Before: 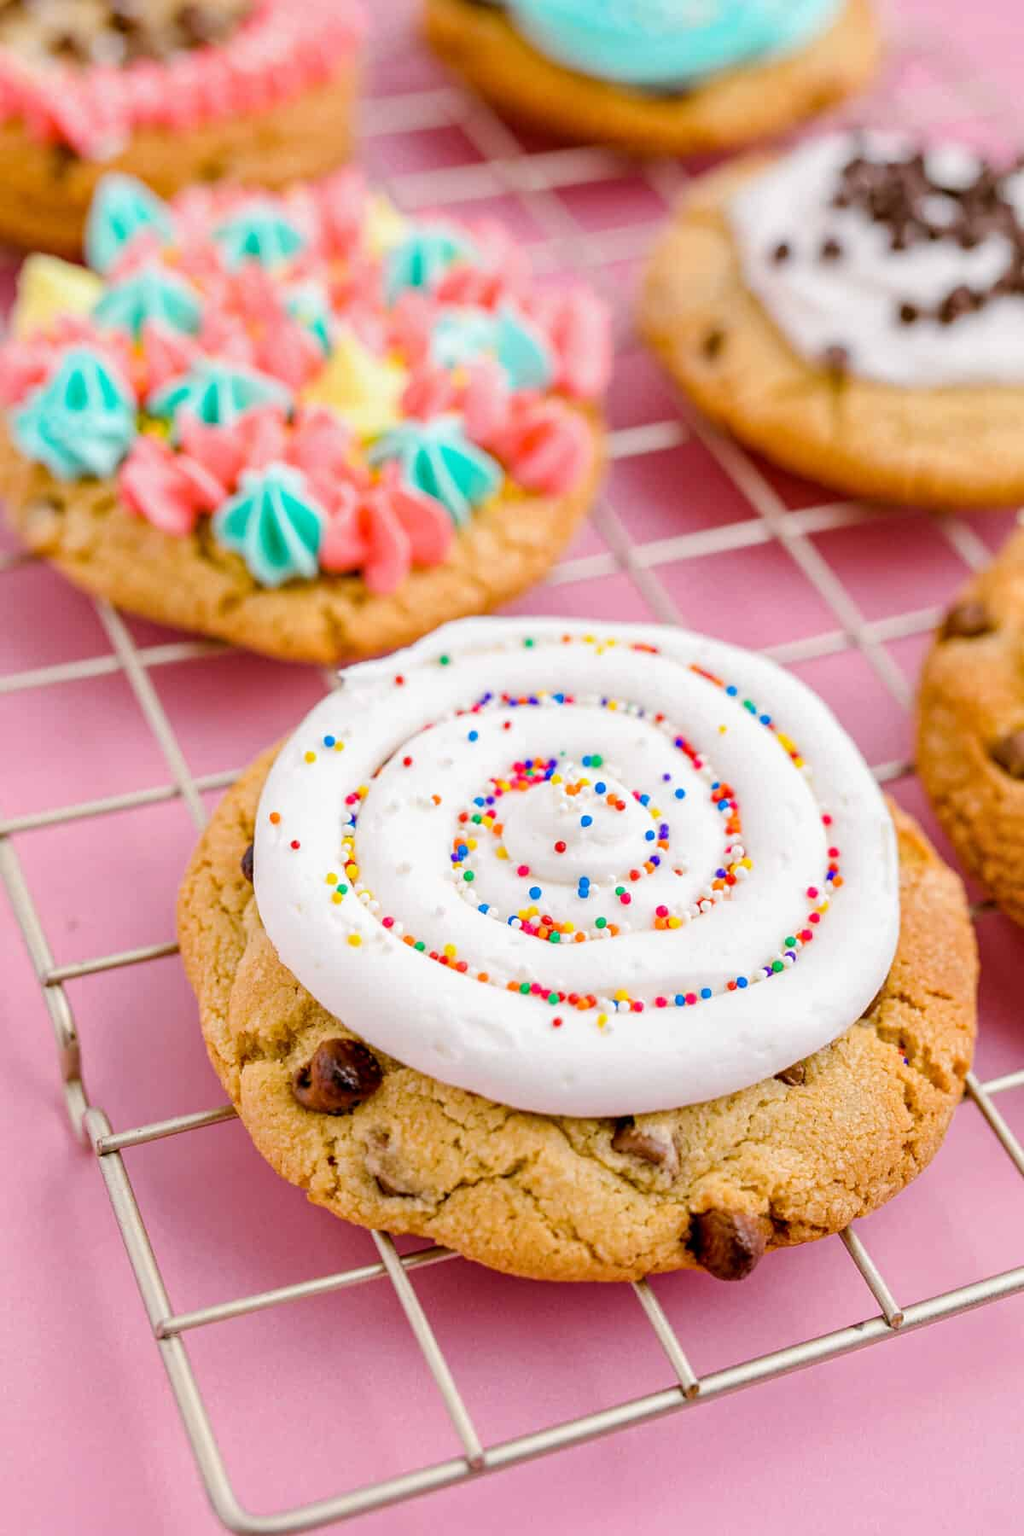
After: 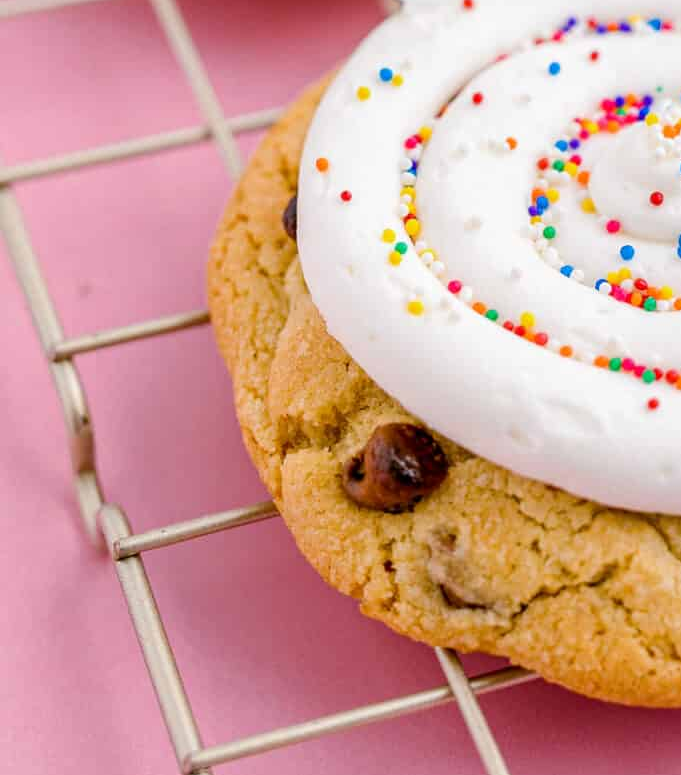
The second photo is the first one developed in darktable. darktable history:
crop: top 44.153%, right 43.23%, bottom 12.791%
